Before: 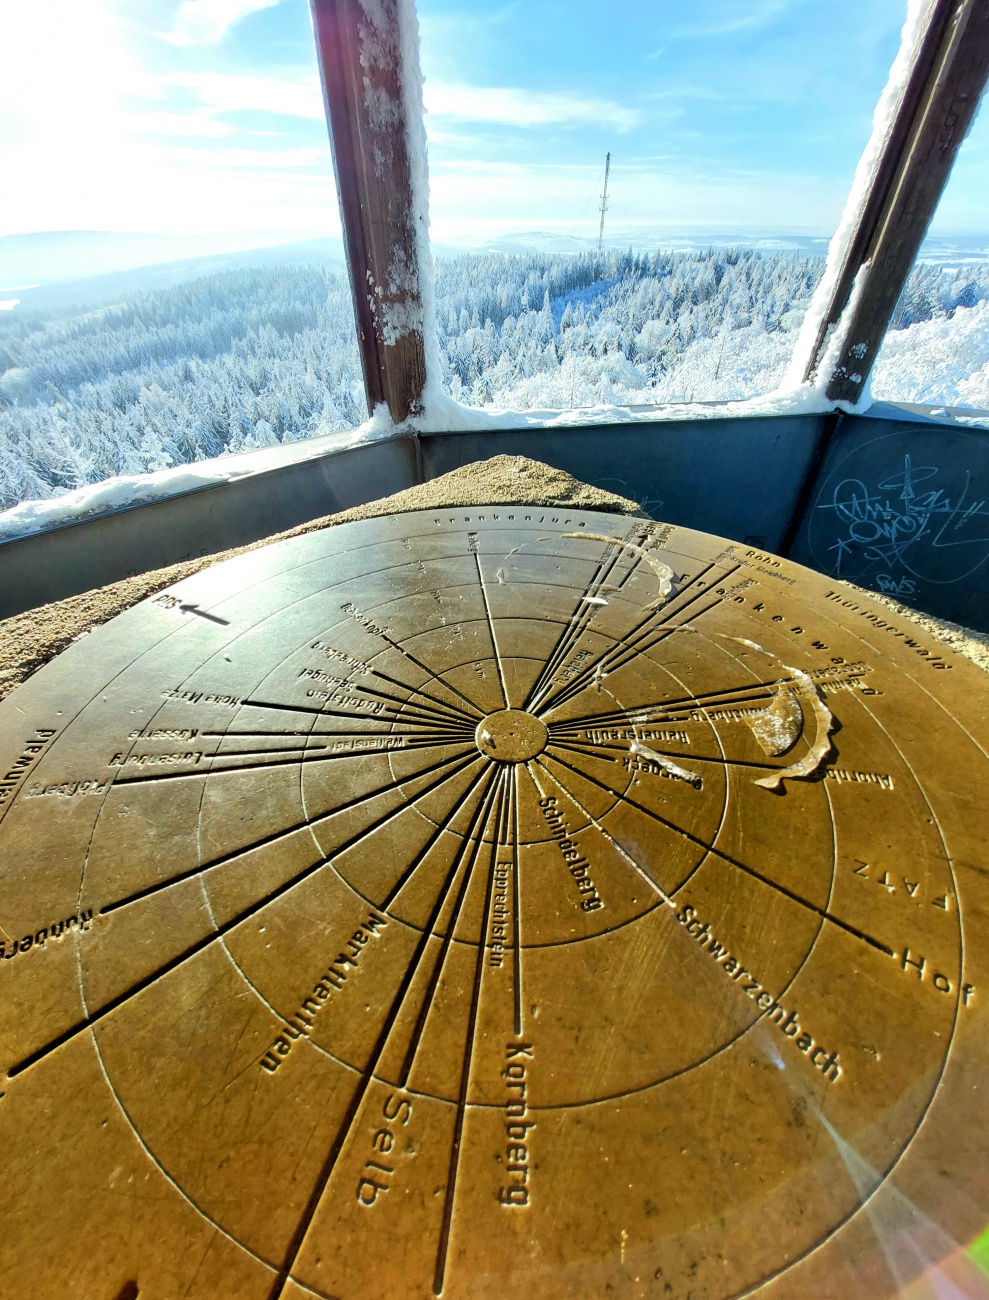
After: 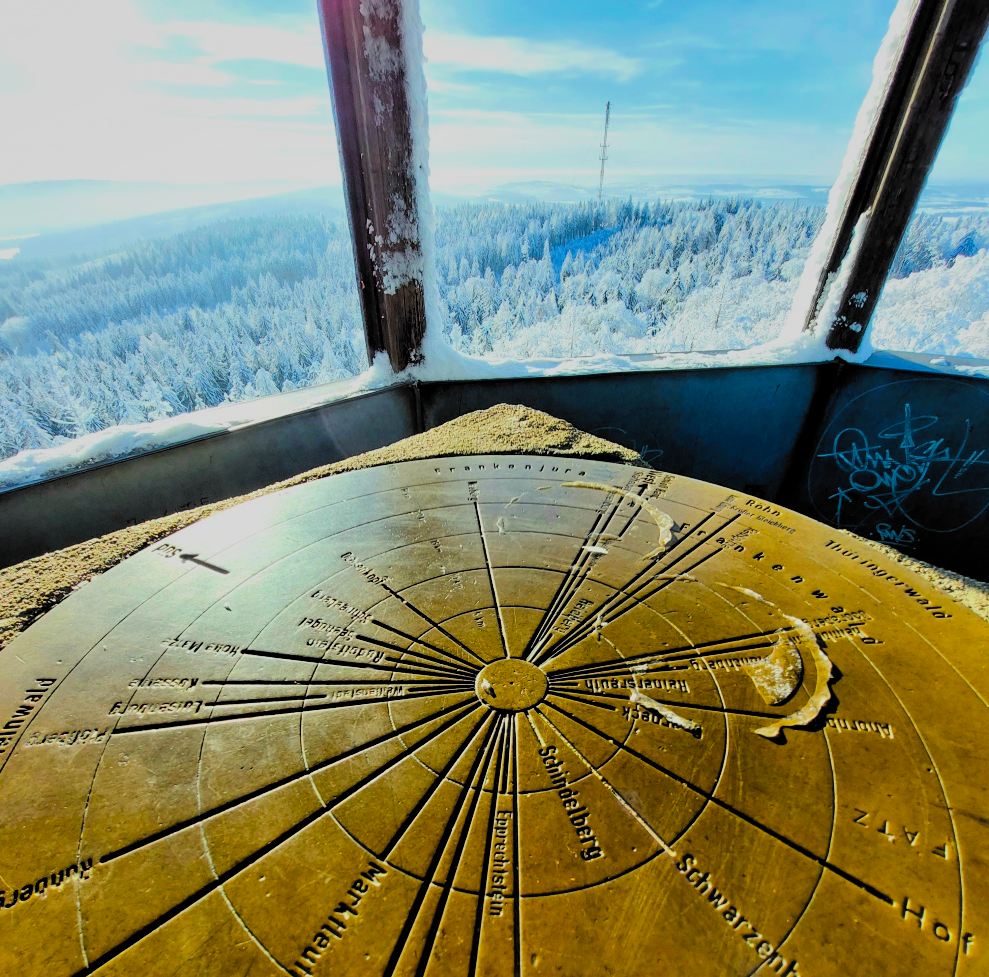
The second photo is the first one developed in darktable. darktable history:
shadows and highlights: shadows -20.47, white point adjustment -2.15, highlights -35.14
crop: top 3.993%, bottom 20.847%
filmic rgb: black relative exposure -5.13 EV, white relative exposure 3.99 EV, threshold 5.96 EV, hardness 2.88, contrast 1.296, highlights saturation mix -29.53%, color science v6 (2022), enable highlight reconstruction true
color balance rgb: perceptual saturation grading › global saturation 30.953%, global vibrance 11.167%
